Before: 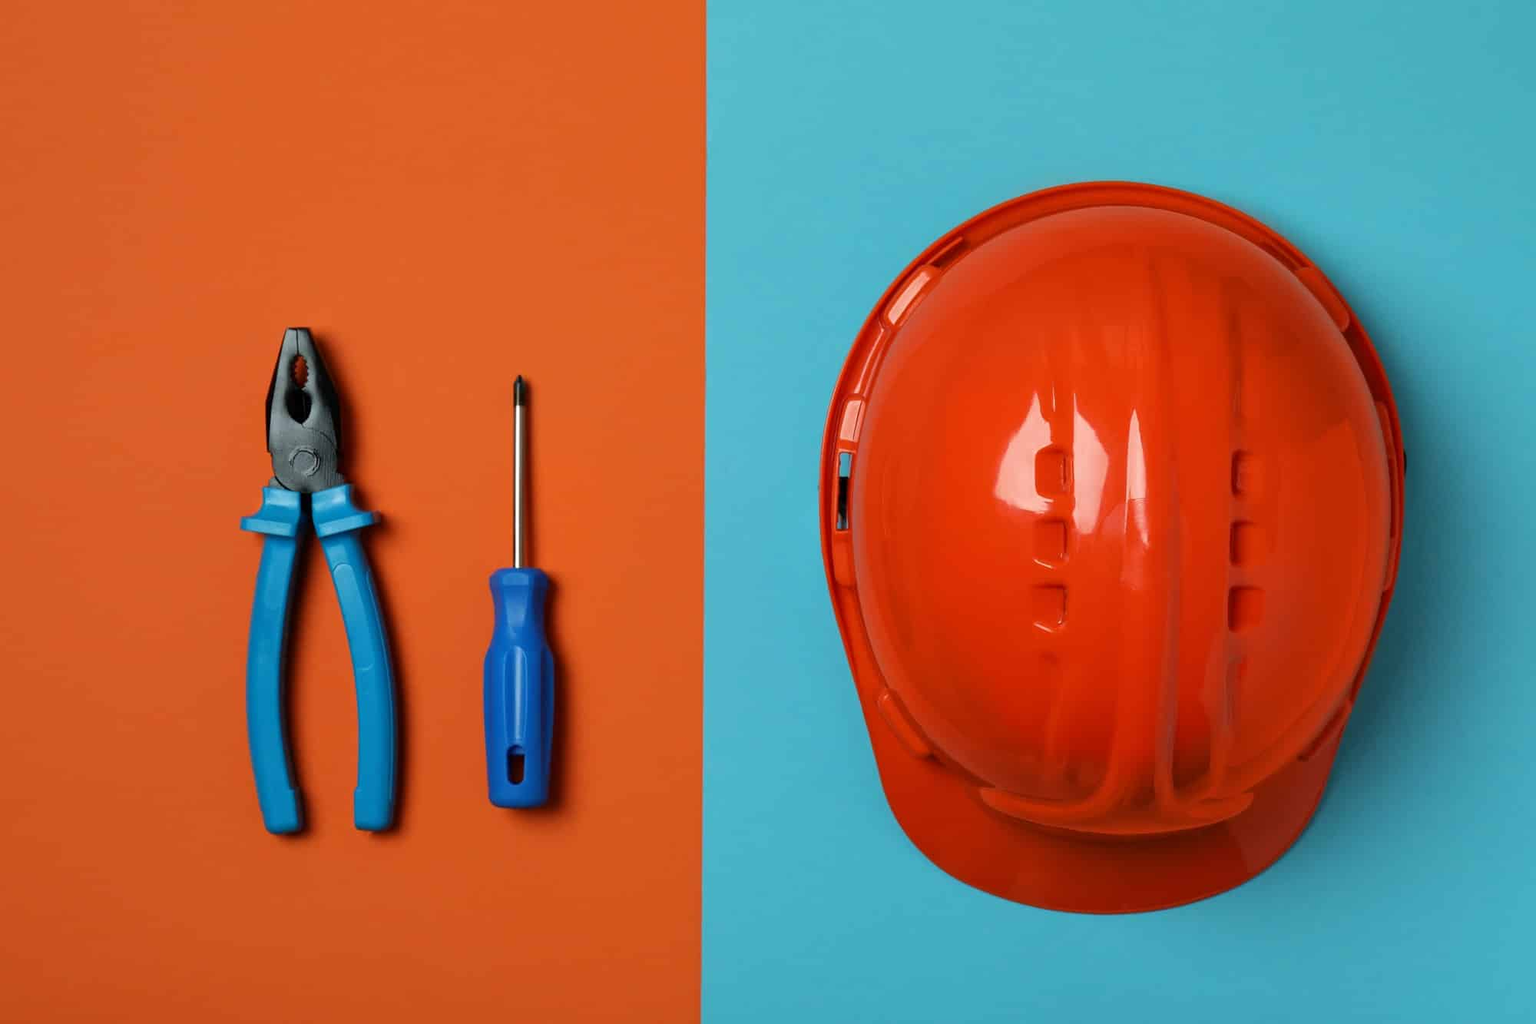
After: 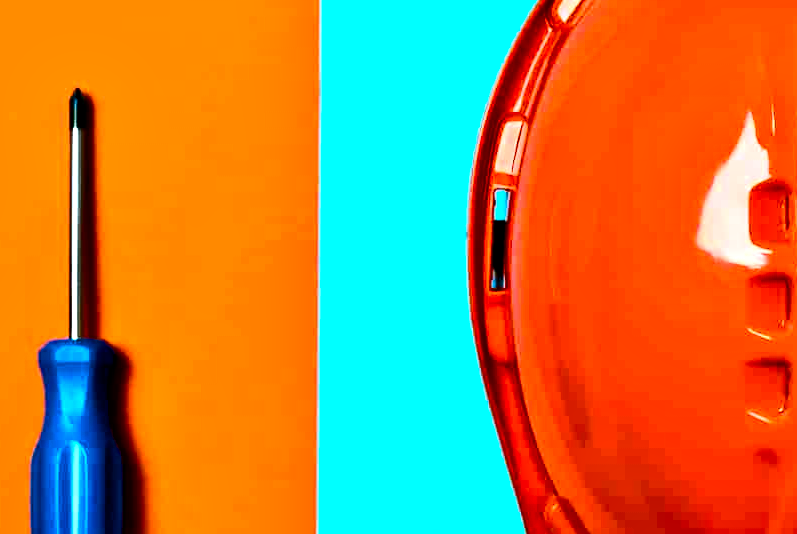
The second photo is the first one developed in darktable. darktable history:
crop: left 29.971%, top 30.08%, right 30.158%, bottom 29.812%
exposure: black level correction 0, exposure 0.699 EV, compensate exposure bias true, compensate highlight preservation false
color balance rgb: shadows lift › chroma 0.677%, shadows lift › hue 111.21°, power › luminance -7.897%, power › chroma 1.11%, power › hue 215.69°, highlights gain › luminance 17.674%, perceptual saturation grading › global saturation 20%, perceptual saturation grading › highlights 3.452%, perceptual saturation grading › shadows 49.326%, global vibrance 20%
contrast equalizer: y [[0.6 ×6], [0.55 ×6], [0 ×6], [0 ×6], [0 ×6]]
contrast brightness saturation: contrast 0.289
